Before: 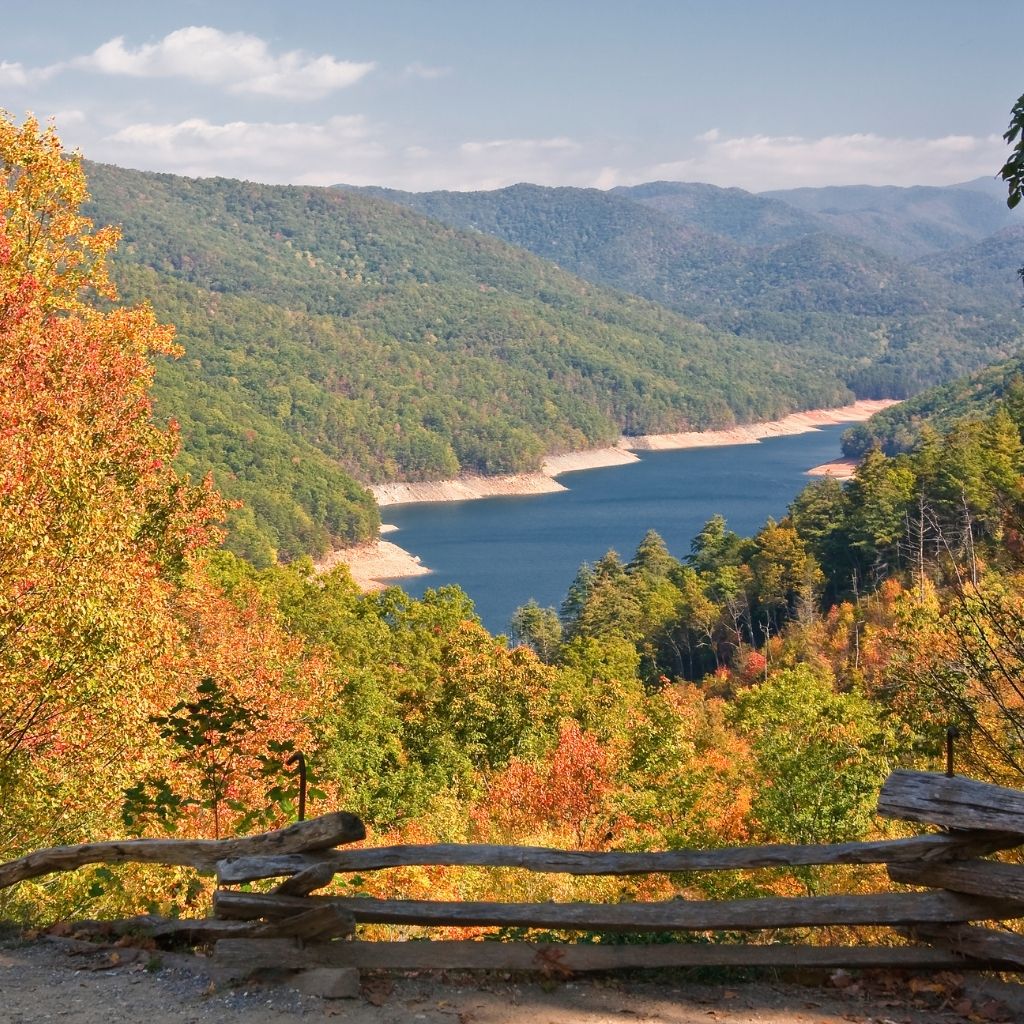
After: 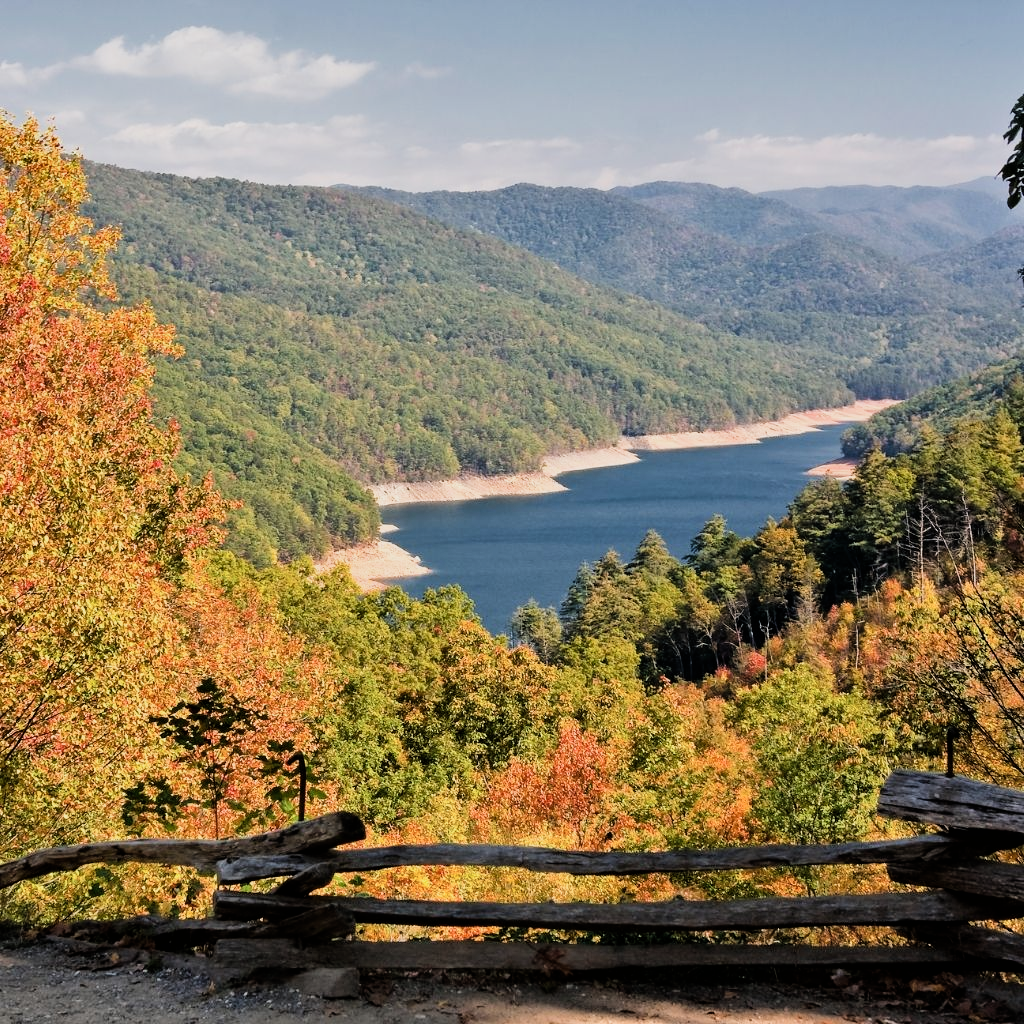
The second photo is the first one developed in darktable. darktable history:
filmic rgb: black relative exposure -5 EV, white relative exposure 3.5 EV, hardness 3.19, contrast 1.4, highlights saturation mix -30%
shadows and highlights: shadows 32.83, highlights -47.7, soften with gaussian
